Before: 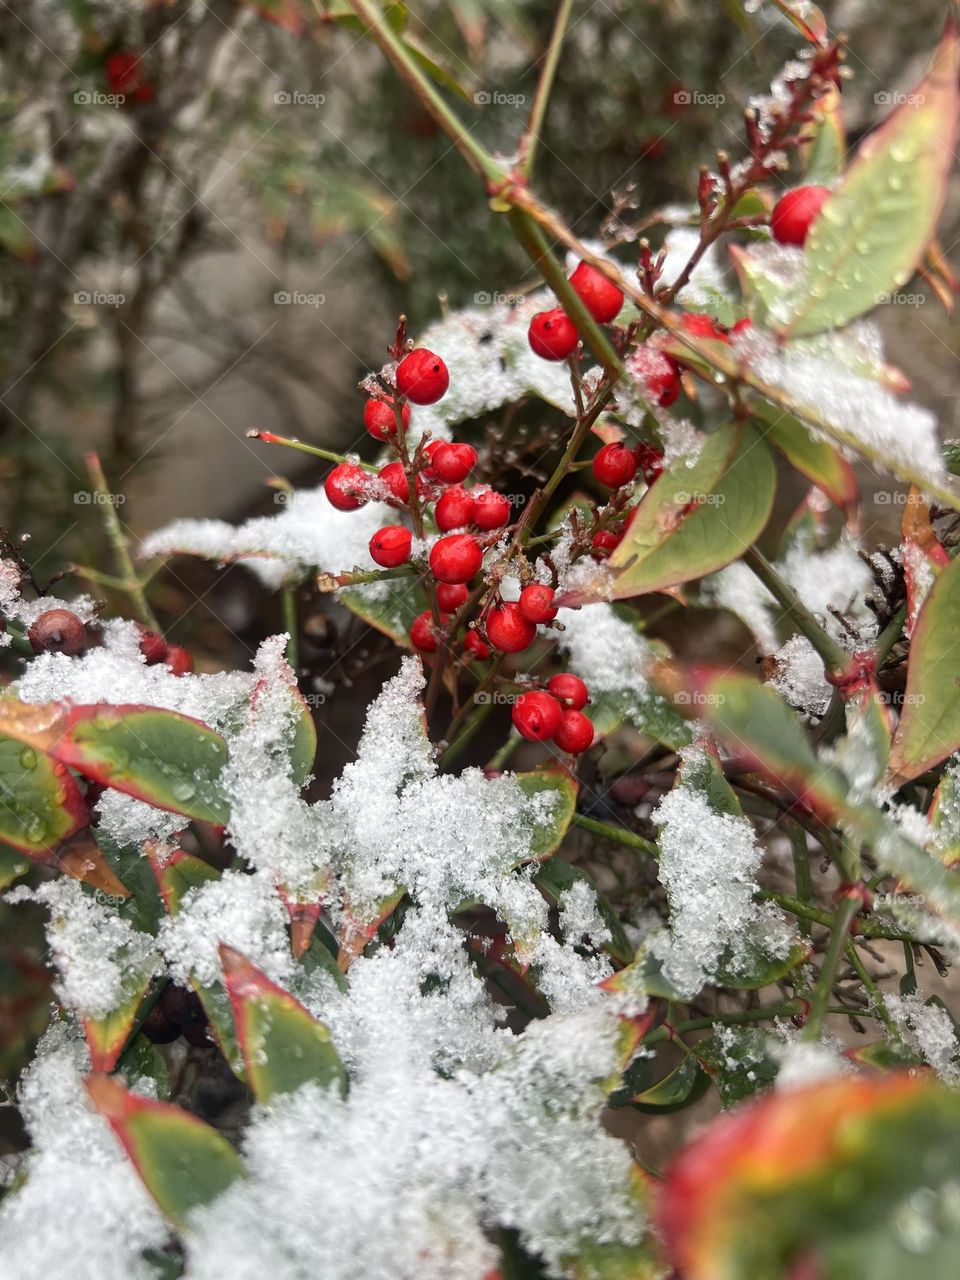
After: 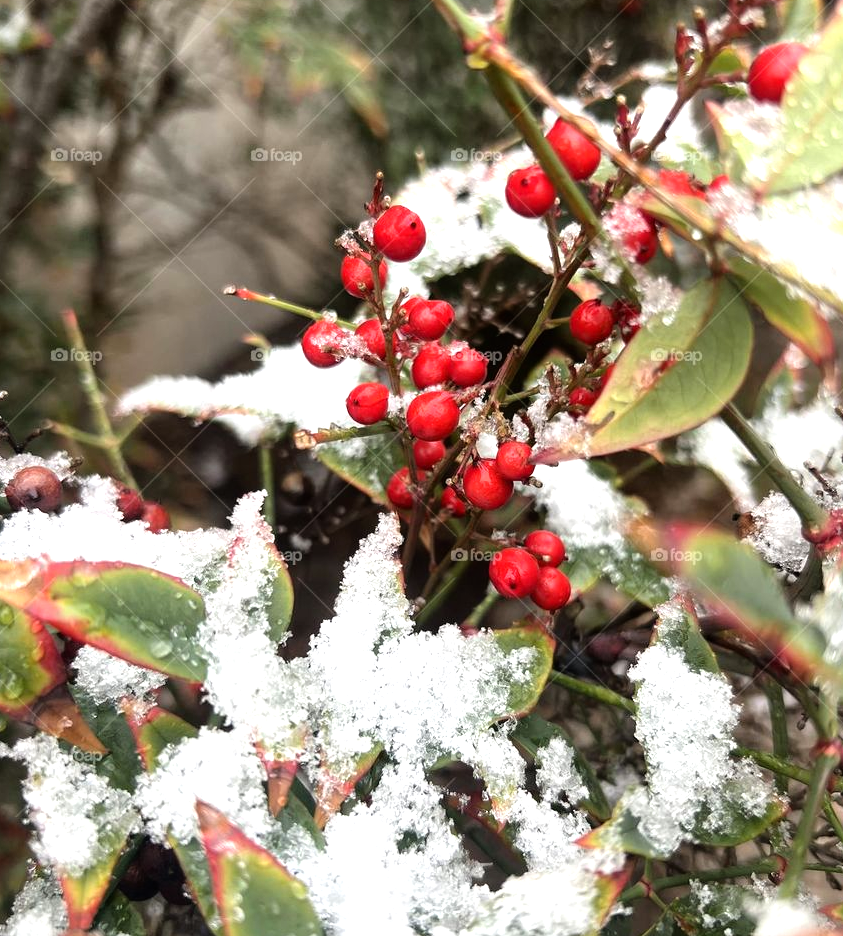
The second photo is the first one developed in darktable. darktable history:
tone equalizer: -8 EV -0.745 EV, -7 EV -0.737 EV, -6 EV -0.628 EV, -5 EV -0.394 EV, -3 EV 0.389 EV, -2 EV 0.6 EV, -1 EV 0.691 EV, +0 EV 0.772 EV
crop and rotate: left 2.448%, top 11.186%, right 9.677%, bottom 15.642%
